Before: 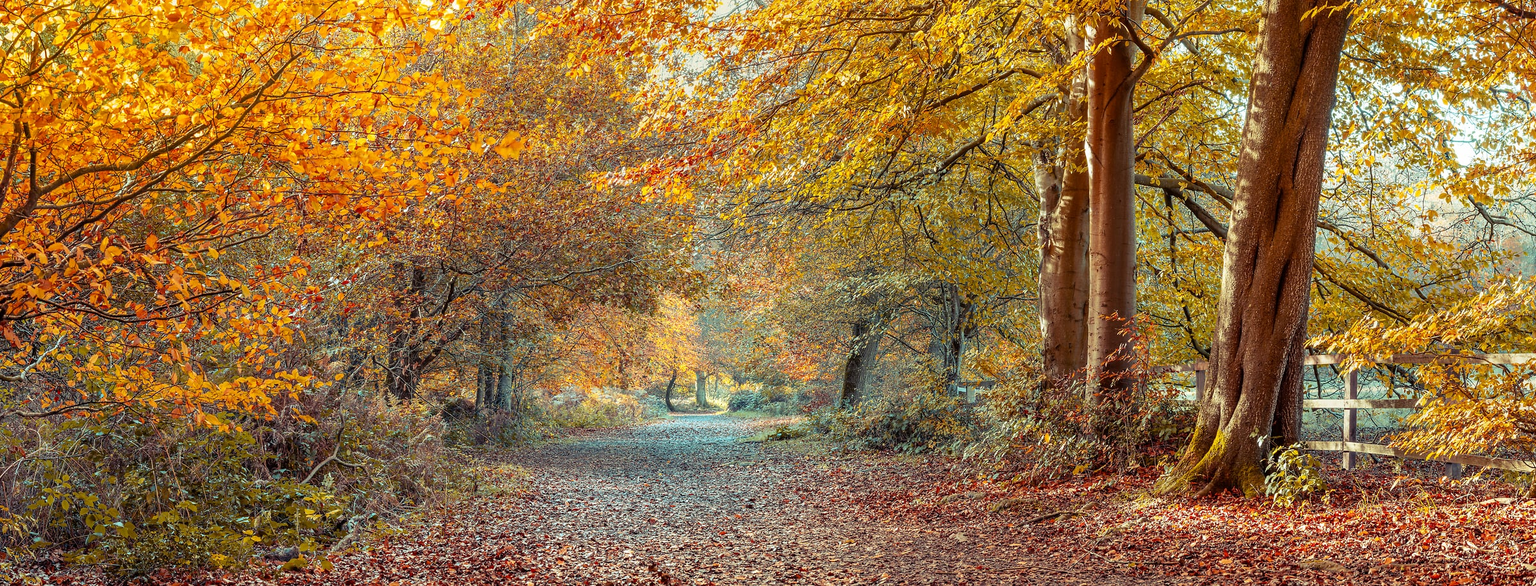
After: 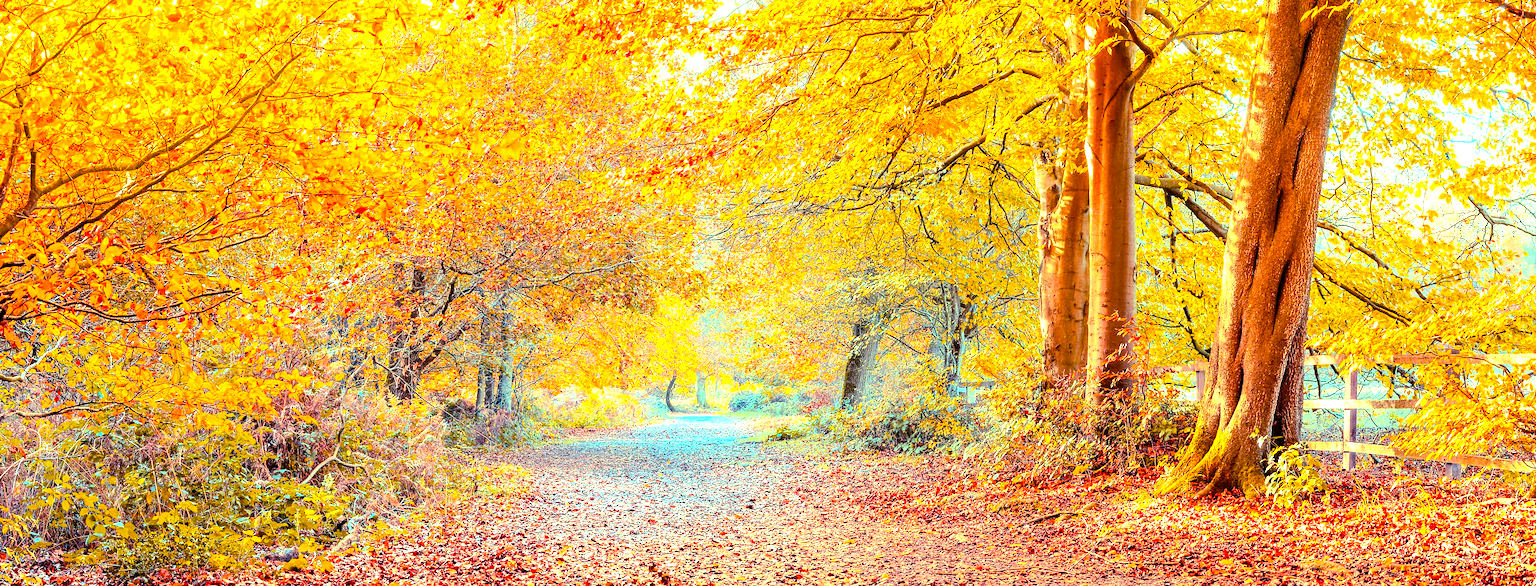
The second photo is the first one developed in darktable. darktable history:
contrast brightness saturation: contrast 0.2, brightness 0.16, saturation 0.22
color balance rgb: perceptual saturation grading › global saturation 25%, perceptual brilliance grading › mid-tones 10%, perceptual brilliance grading › shadows 15%, global vibrance 20%
exposure: black level correction 0.001, exposure 1.3 EV, compensate highlight preservation false
